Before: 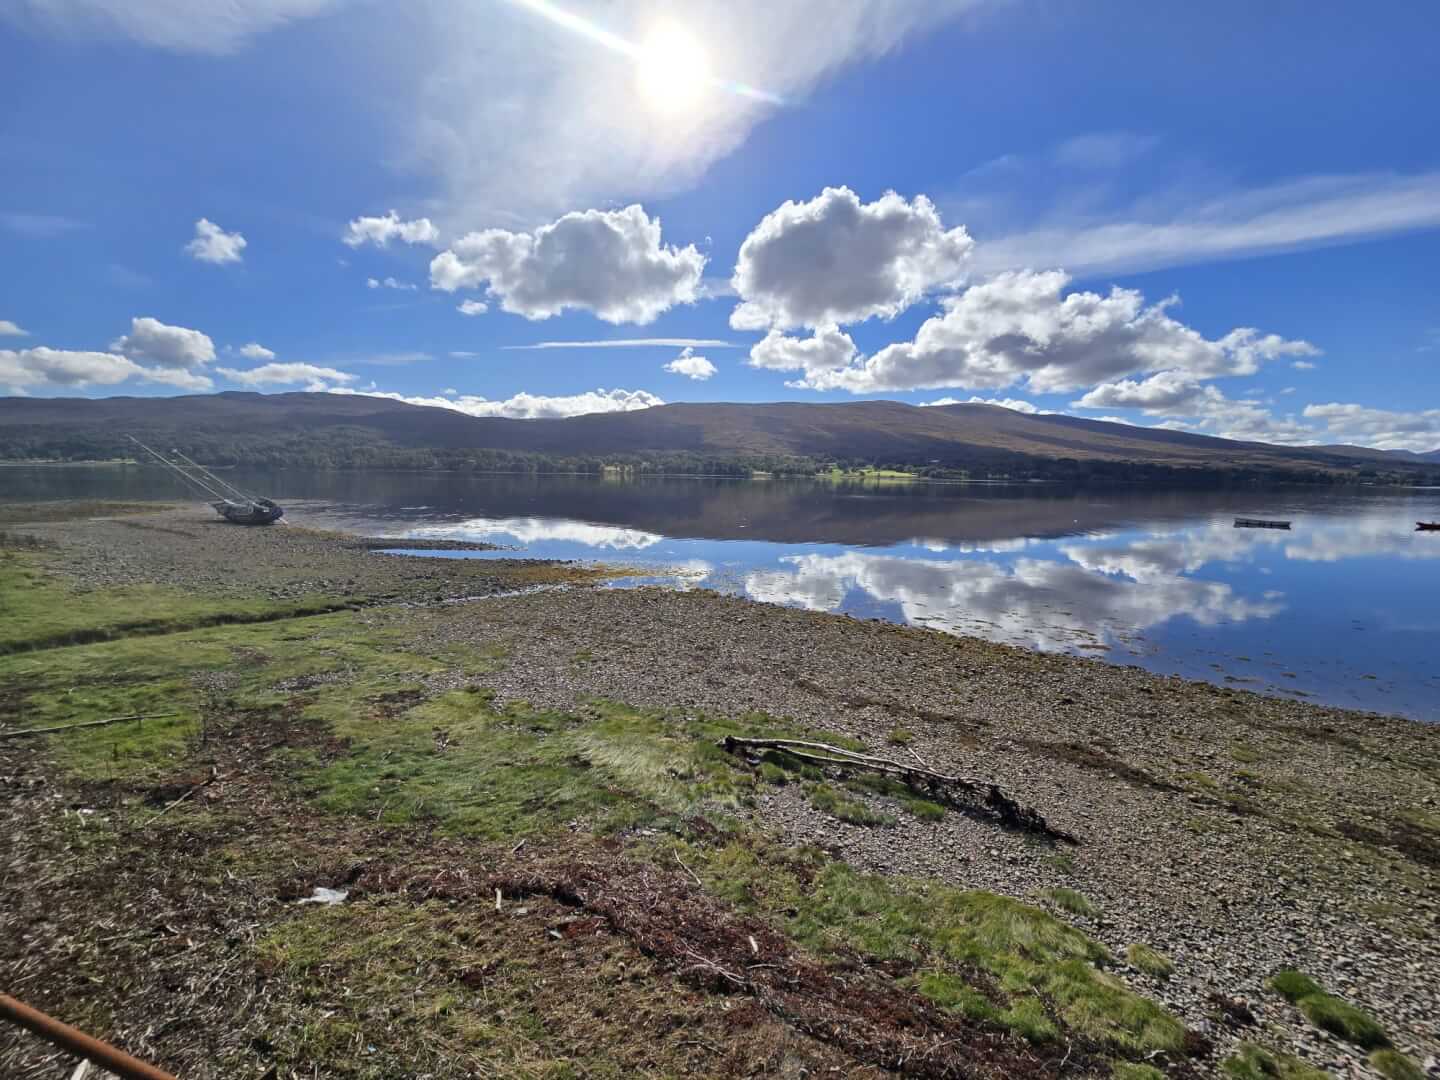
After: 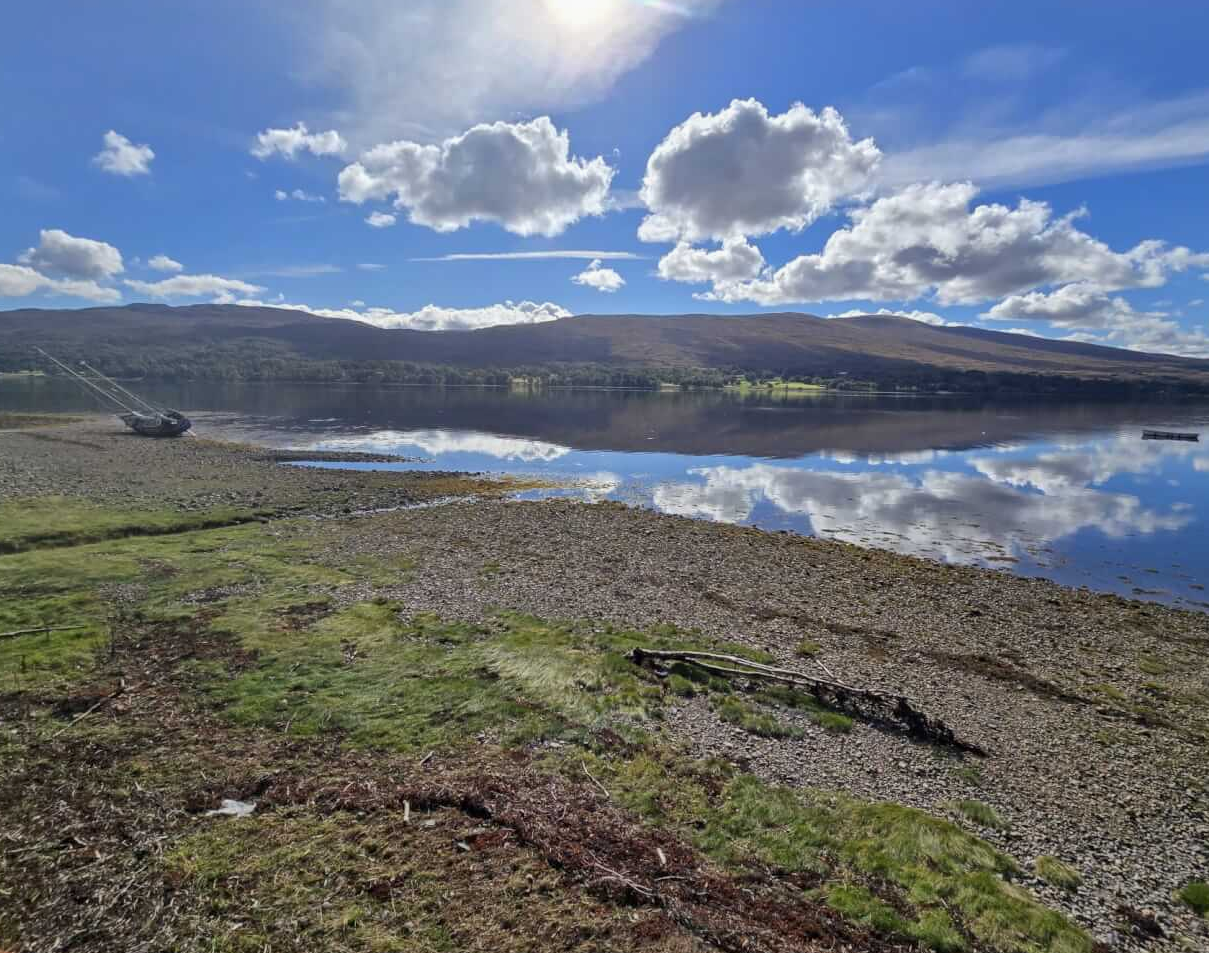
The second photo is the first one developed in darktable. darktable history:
local contrast: detail 110%
crop: left 6.446%, top 8.188%, right 9.538%, bottom 3.548%
shadows and highlights: shadows -20, white point adjustment -2, highlights -35
